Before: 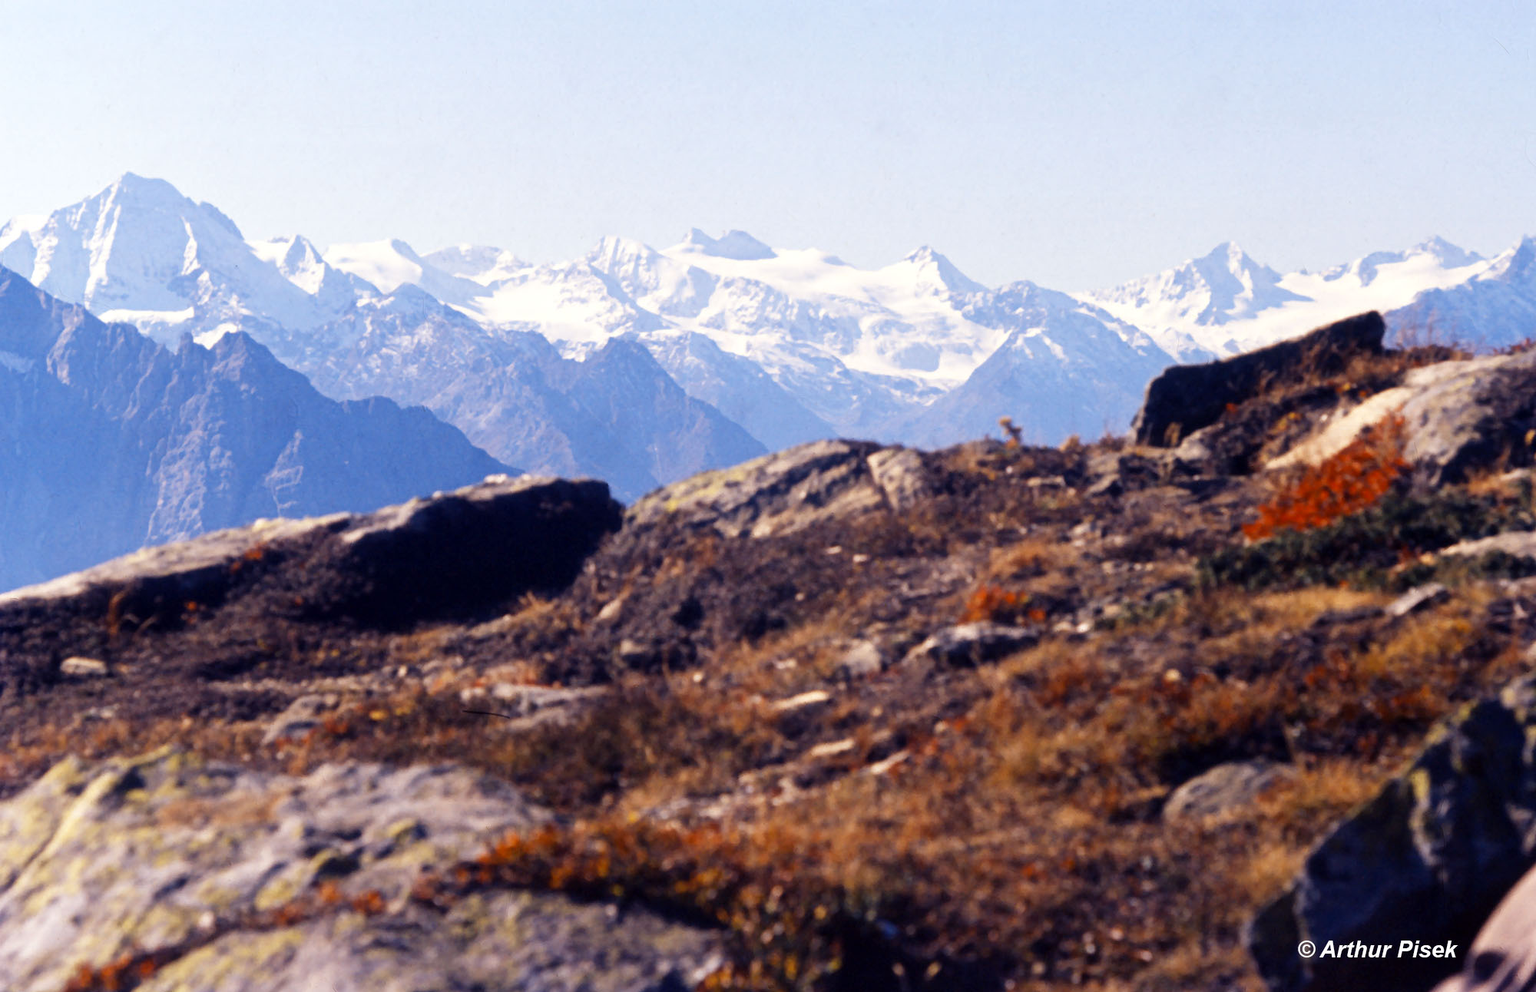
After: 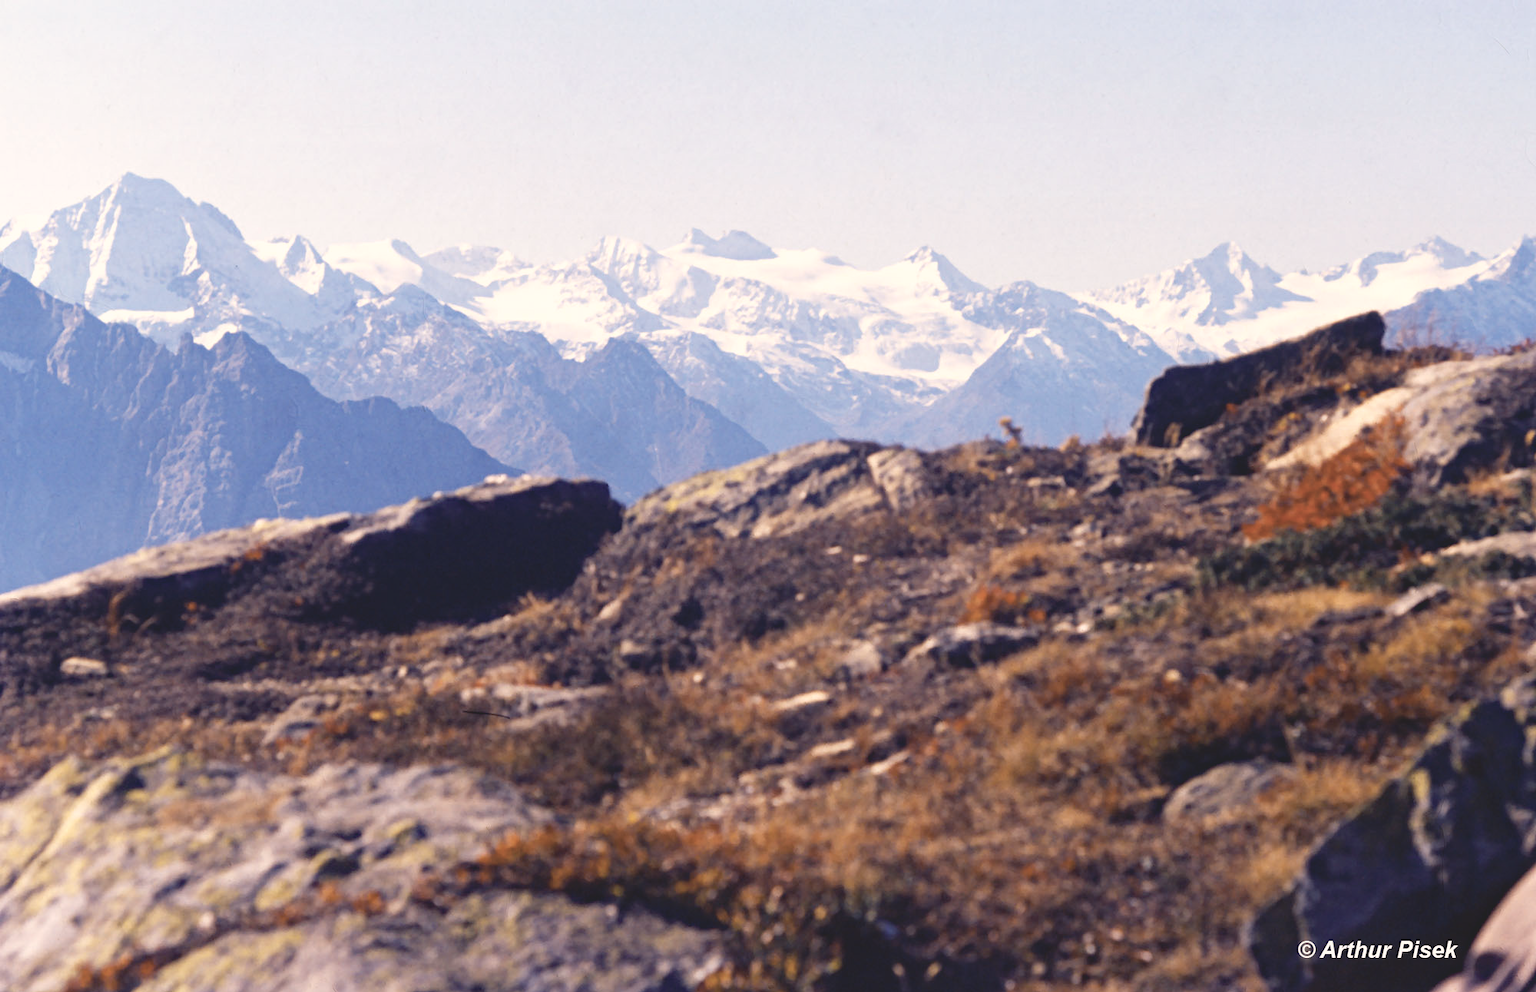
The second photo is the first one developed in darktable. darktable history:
exposure: exposure 0.6 EV, compensate exposure bias true, compensate highlight preservation false
contrast brightness saturation: contrast -0.247, saturation -0.439
color balance rgb: highlights gain › chroma 3.057%, highlights gain › hue 60.26°, perceptual saturation grading › global saturation -0.02%, global vibrance 27.504%
haze removal: compatibility mode true, adaptive false
